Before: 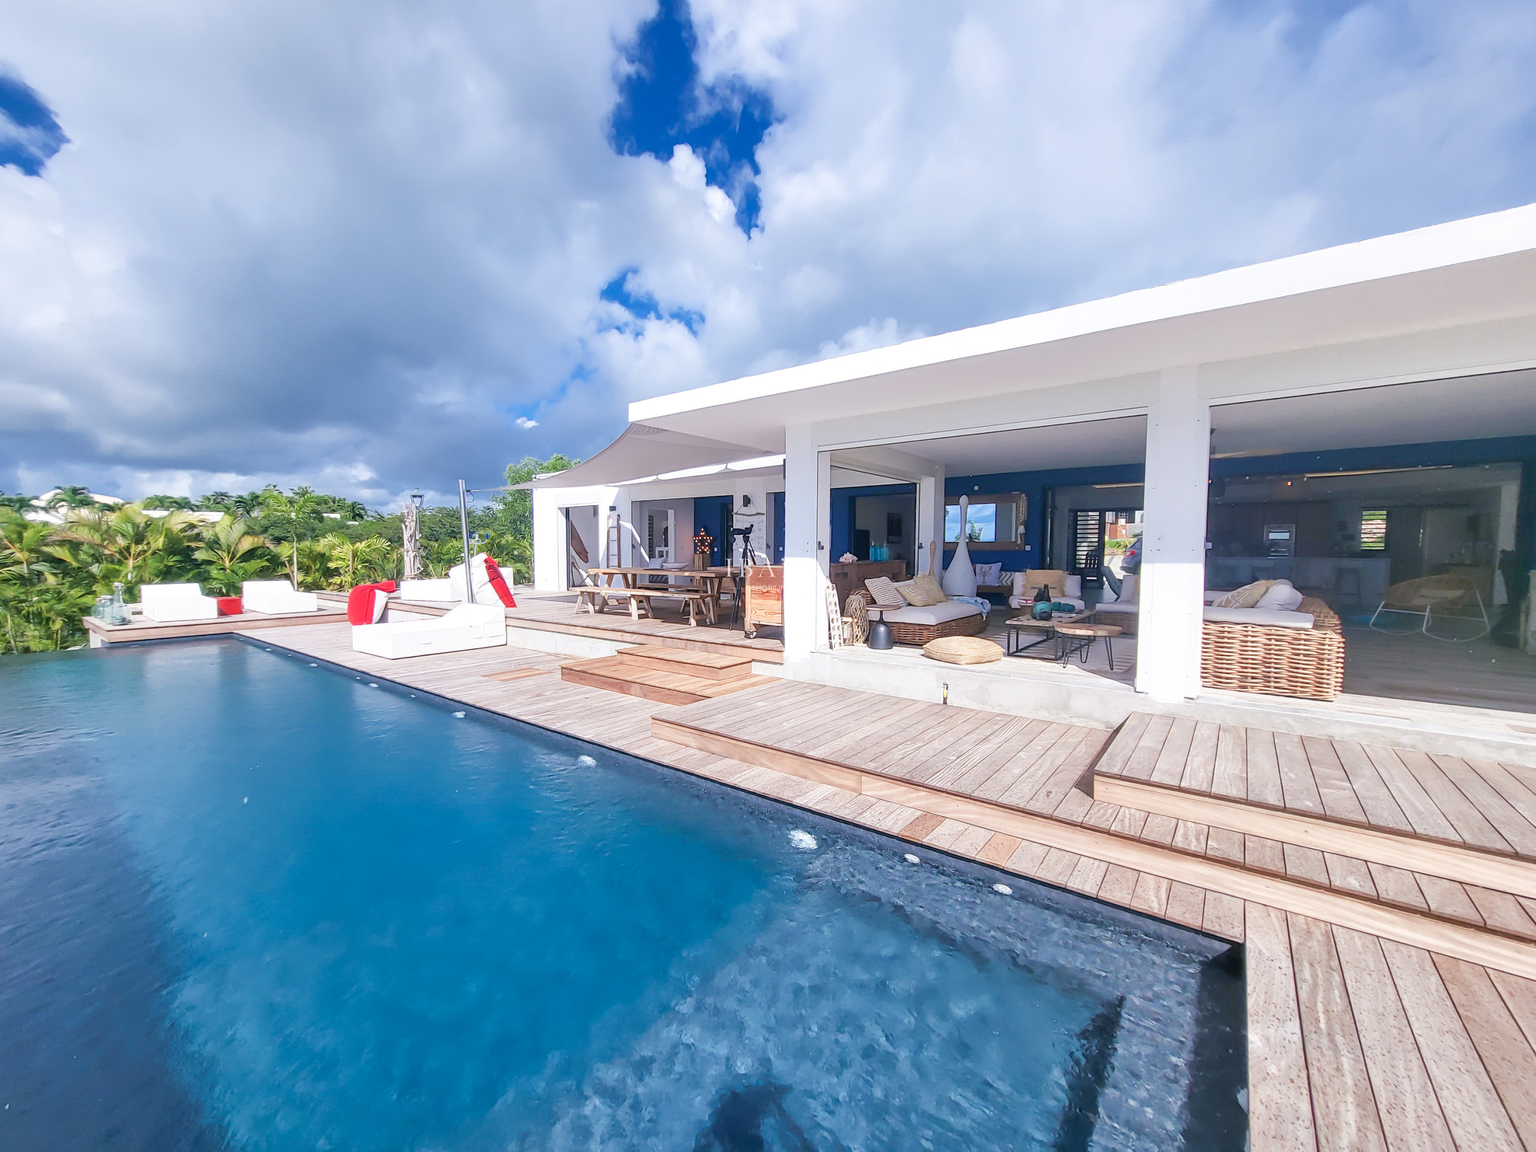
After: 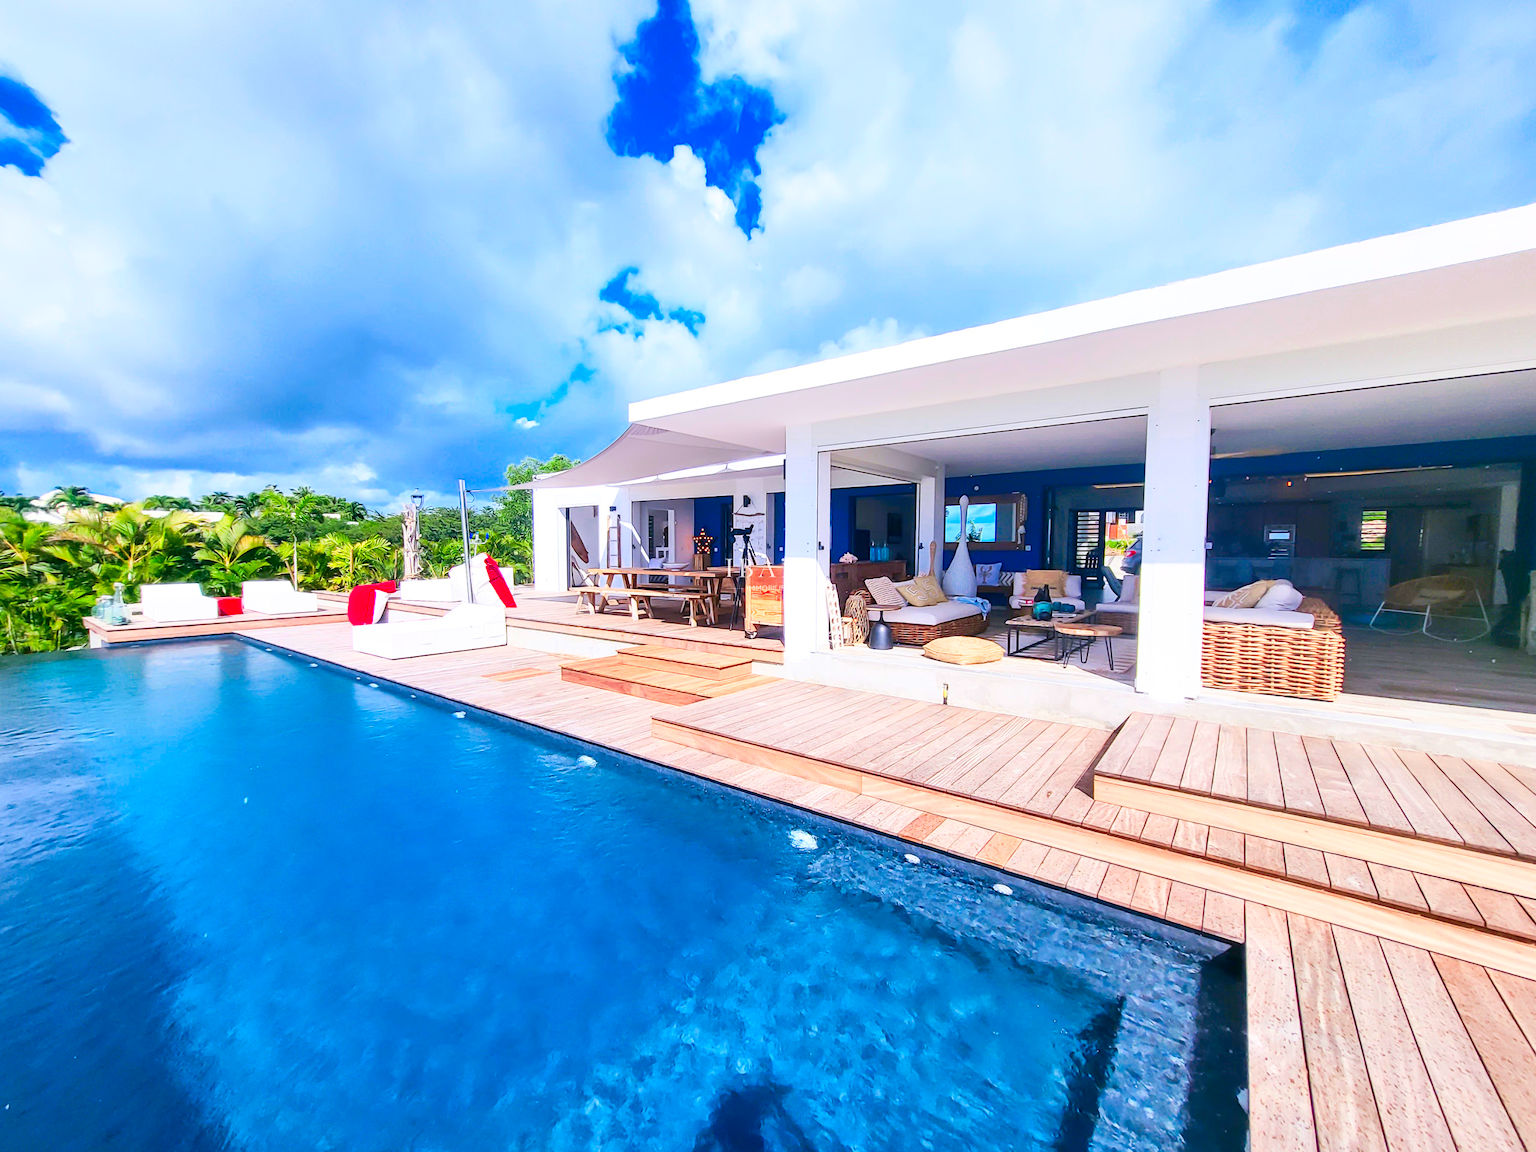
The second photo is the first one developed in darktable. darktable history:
contrast brightness saturation: contrast 0.263, brightness 0.02, saturation 0.889
